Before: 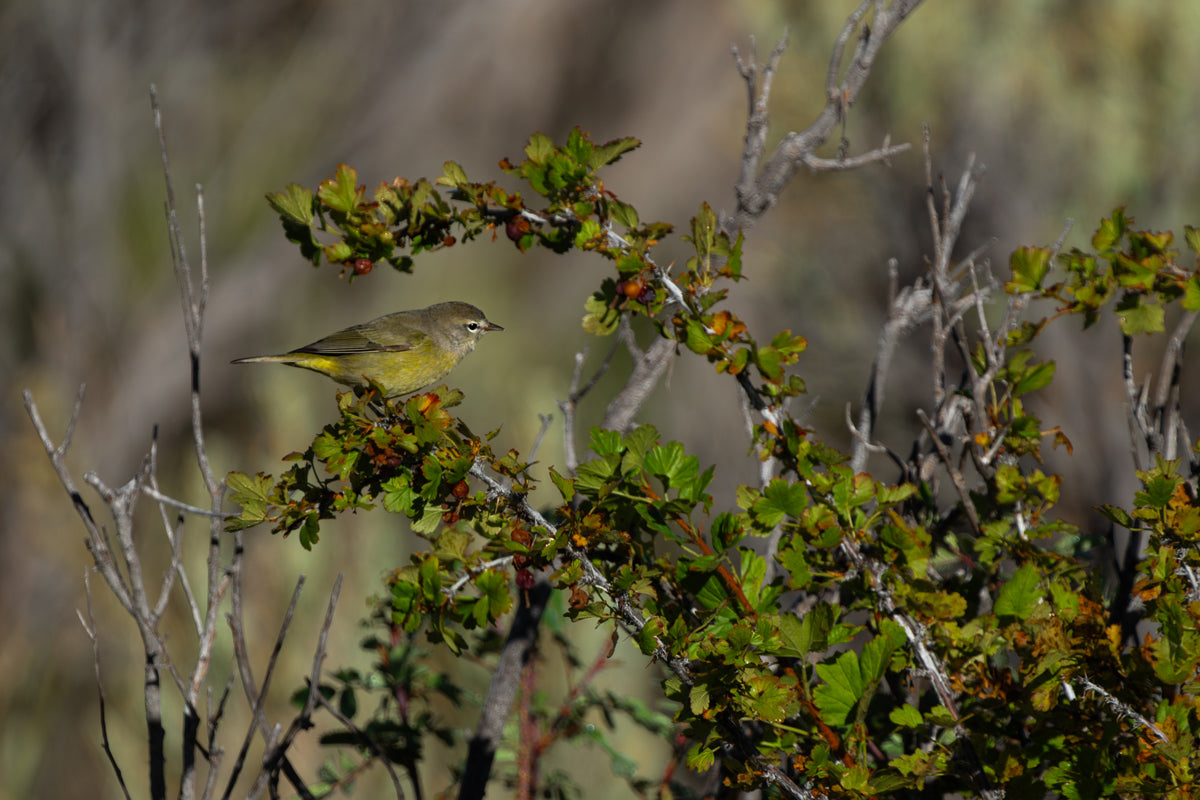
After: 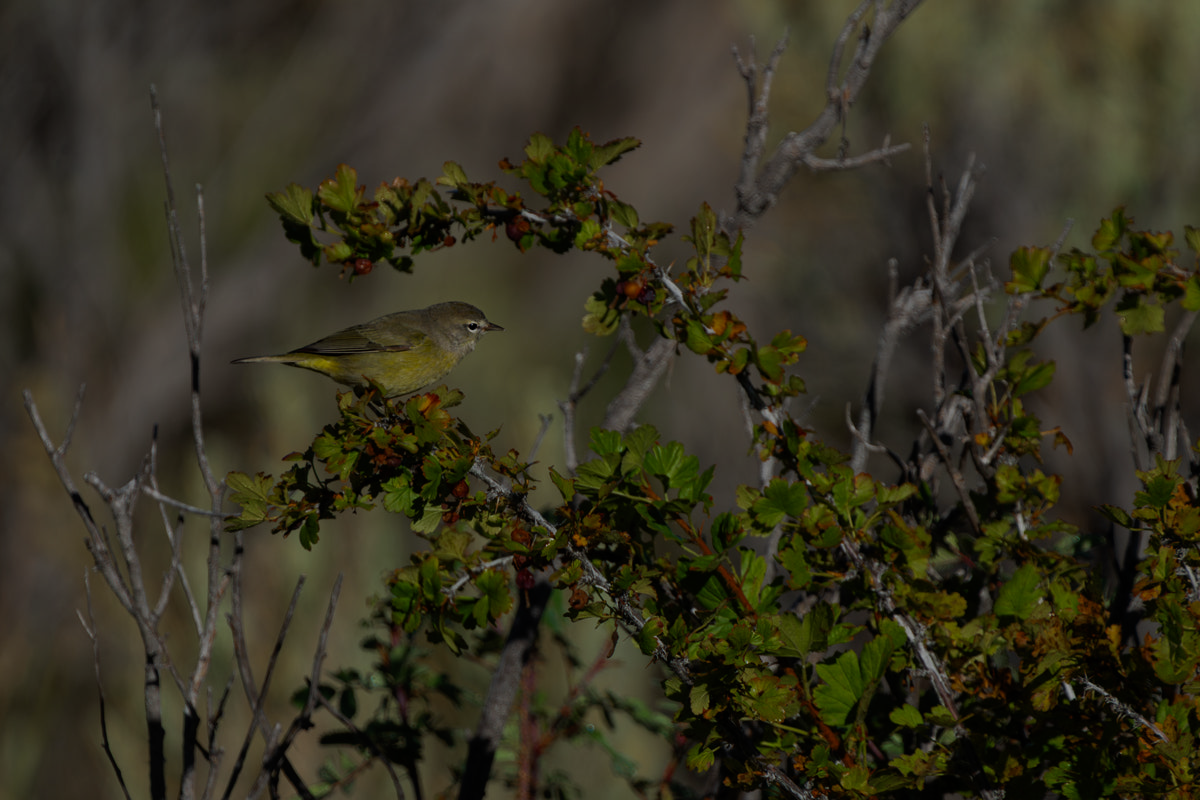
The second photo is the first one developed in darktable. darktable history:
exposure: exposure -1.468 EV, compensate highlight preservation false
rotate and perspective: automatic cropping off
